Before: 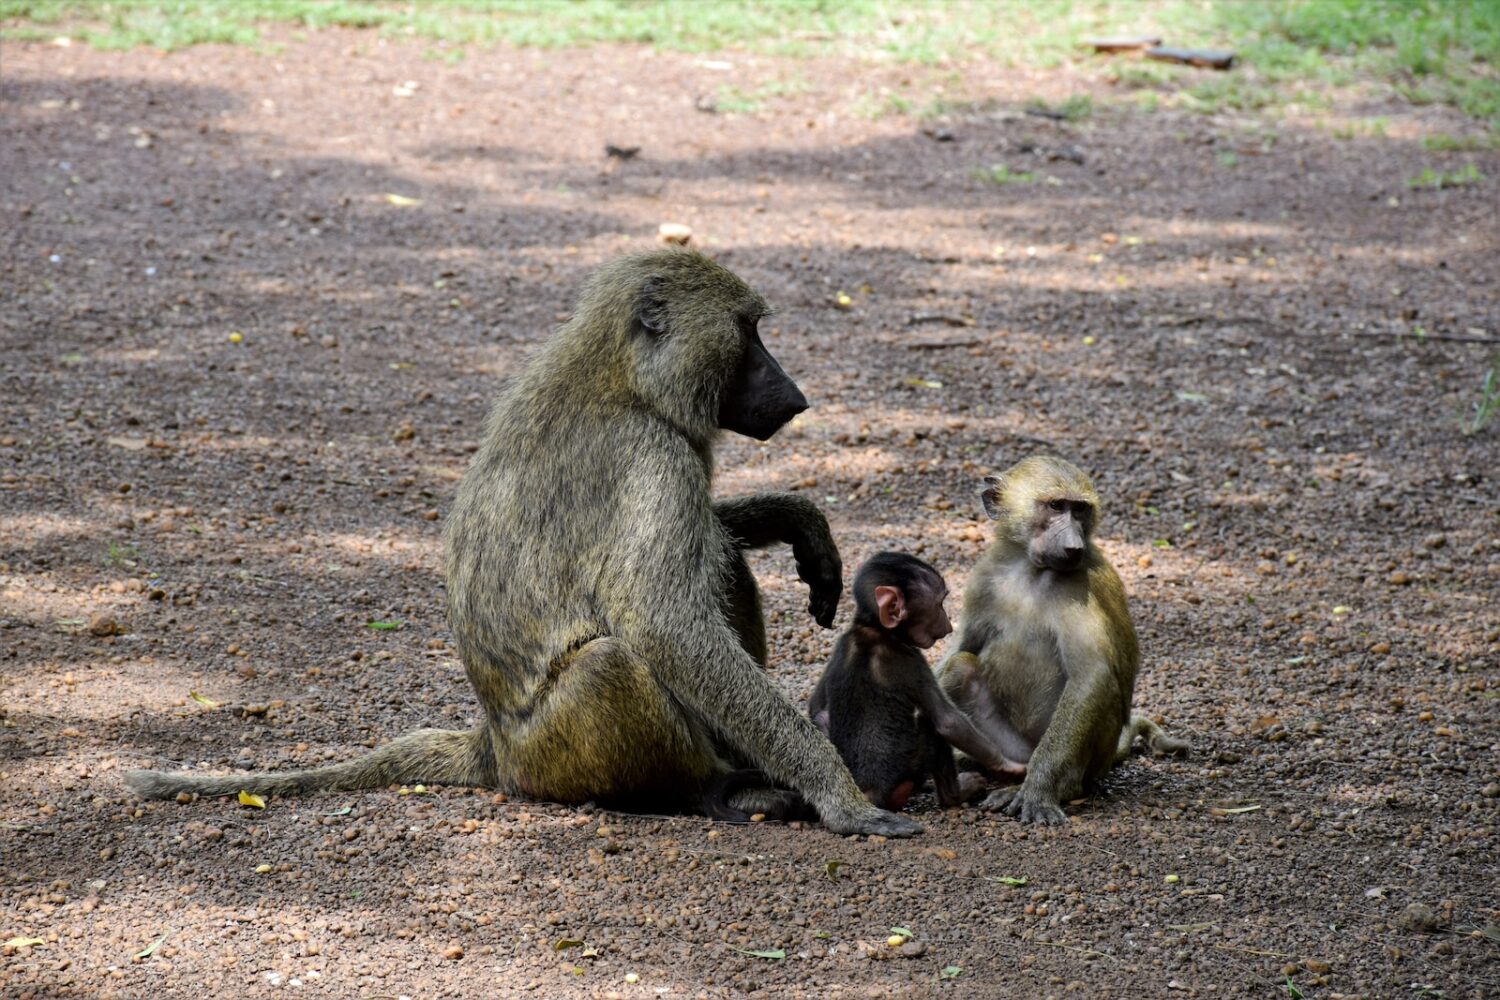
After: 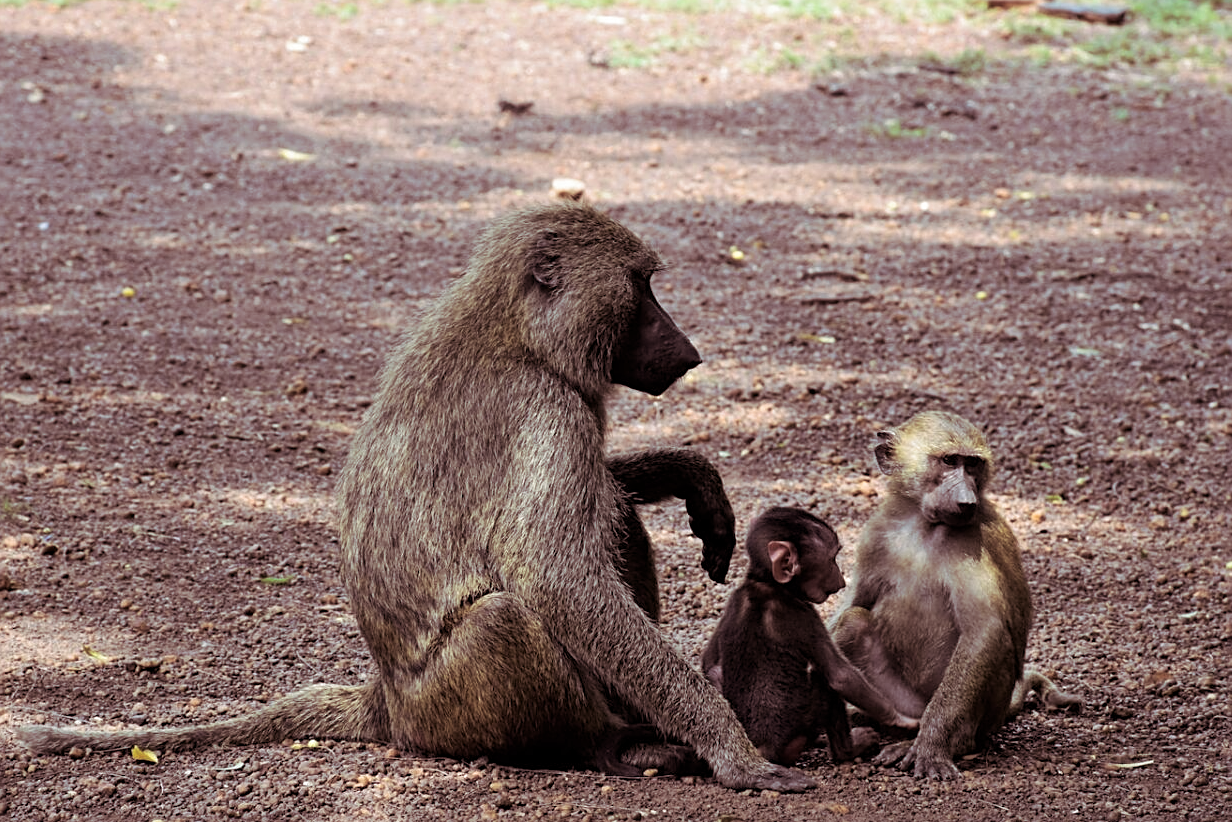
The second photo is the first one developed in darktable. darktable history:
crop and rotate: left 7.196%, top 4.574%, right 10.605%, bottom 13.178%
split-toning: shadows › saturation 0.41, highlights › saturation 0, compress 33.55%
sharpen: on, module defaults
